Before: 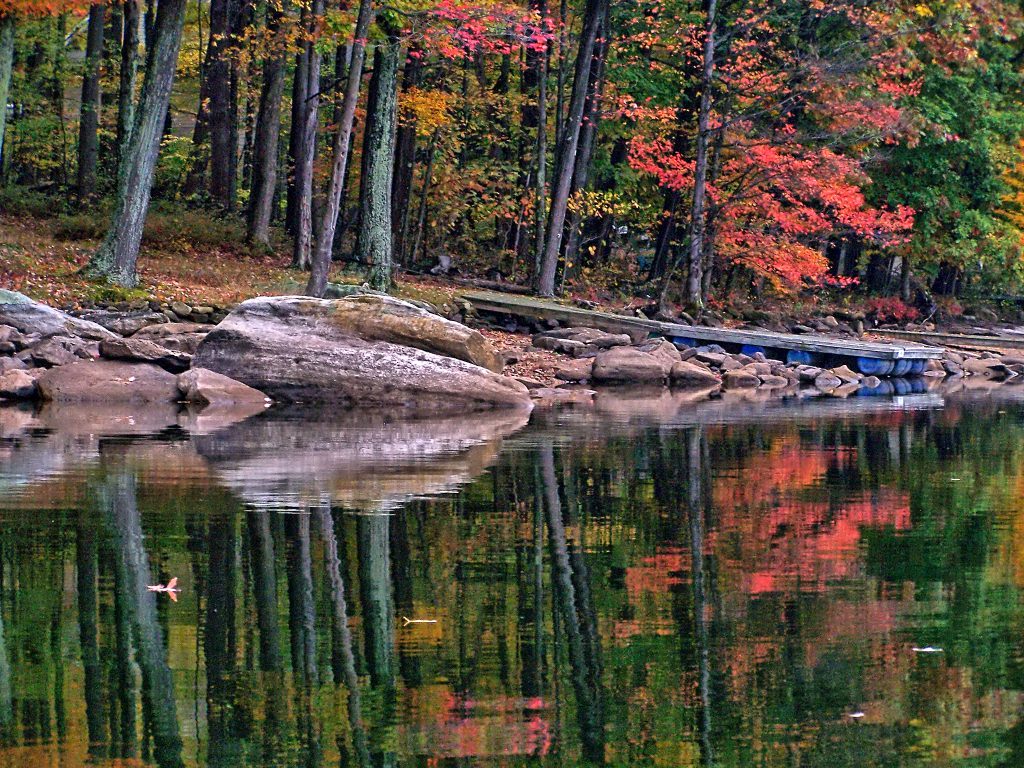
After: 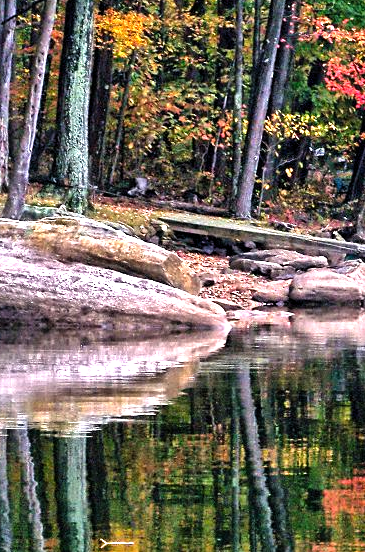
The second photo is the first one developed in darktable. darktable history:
levels: levels [0.012, 0.367, 0.697]
crop and rotate: left 29.631%, top 10.194%, right 34.668%, bottom 17.866%
